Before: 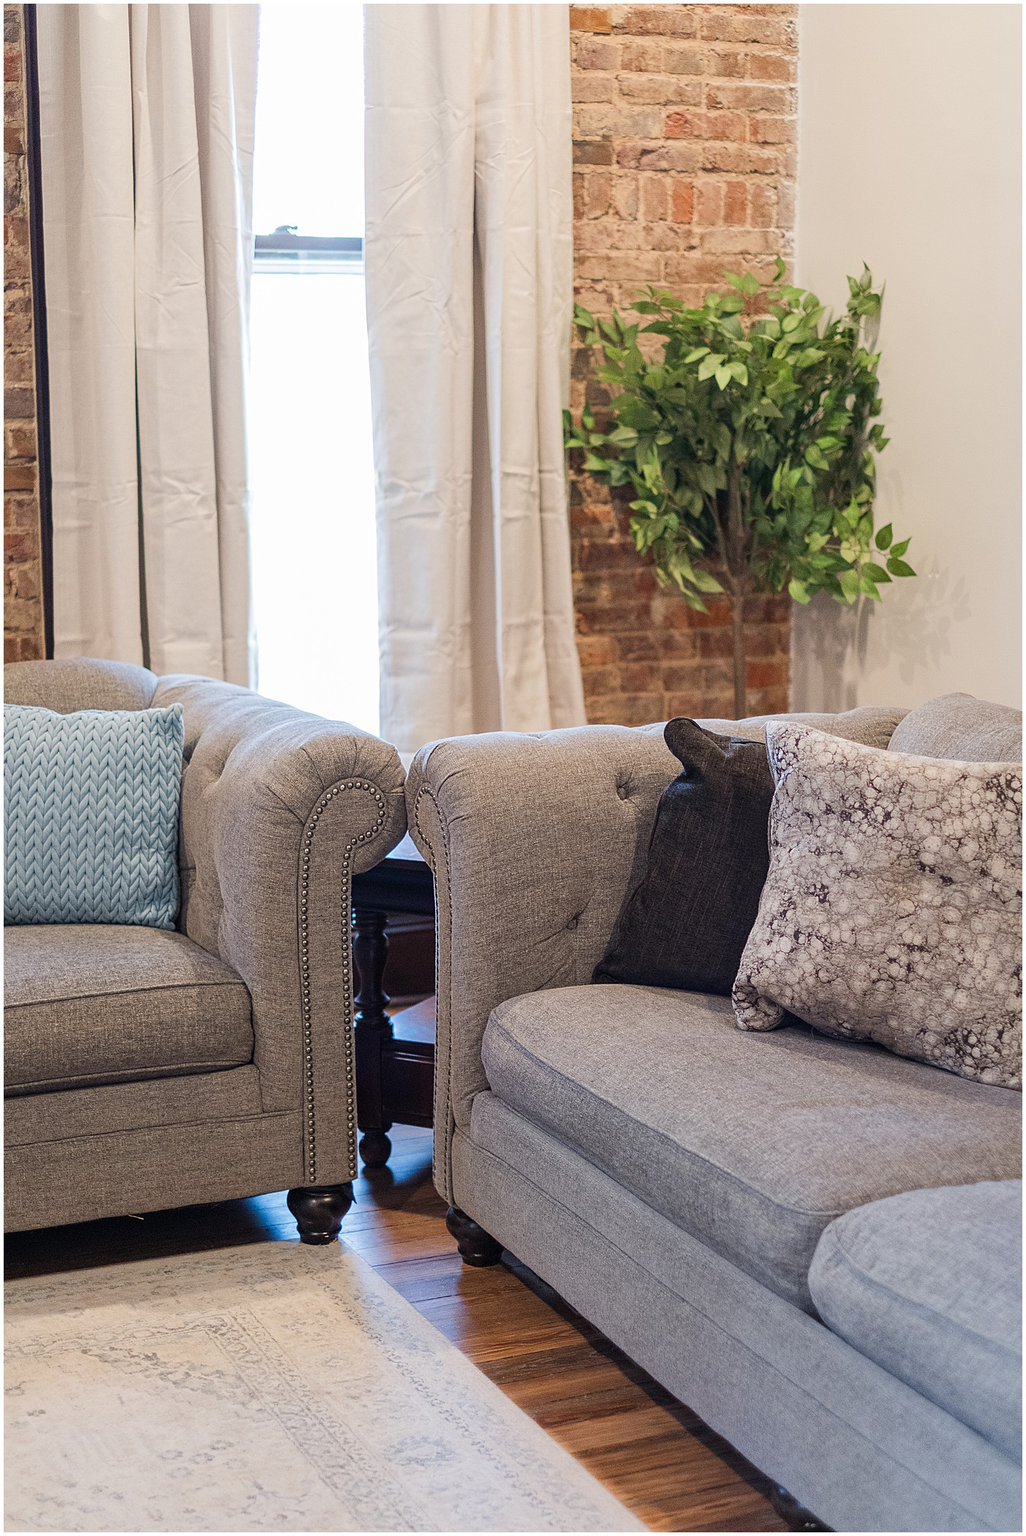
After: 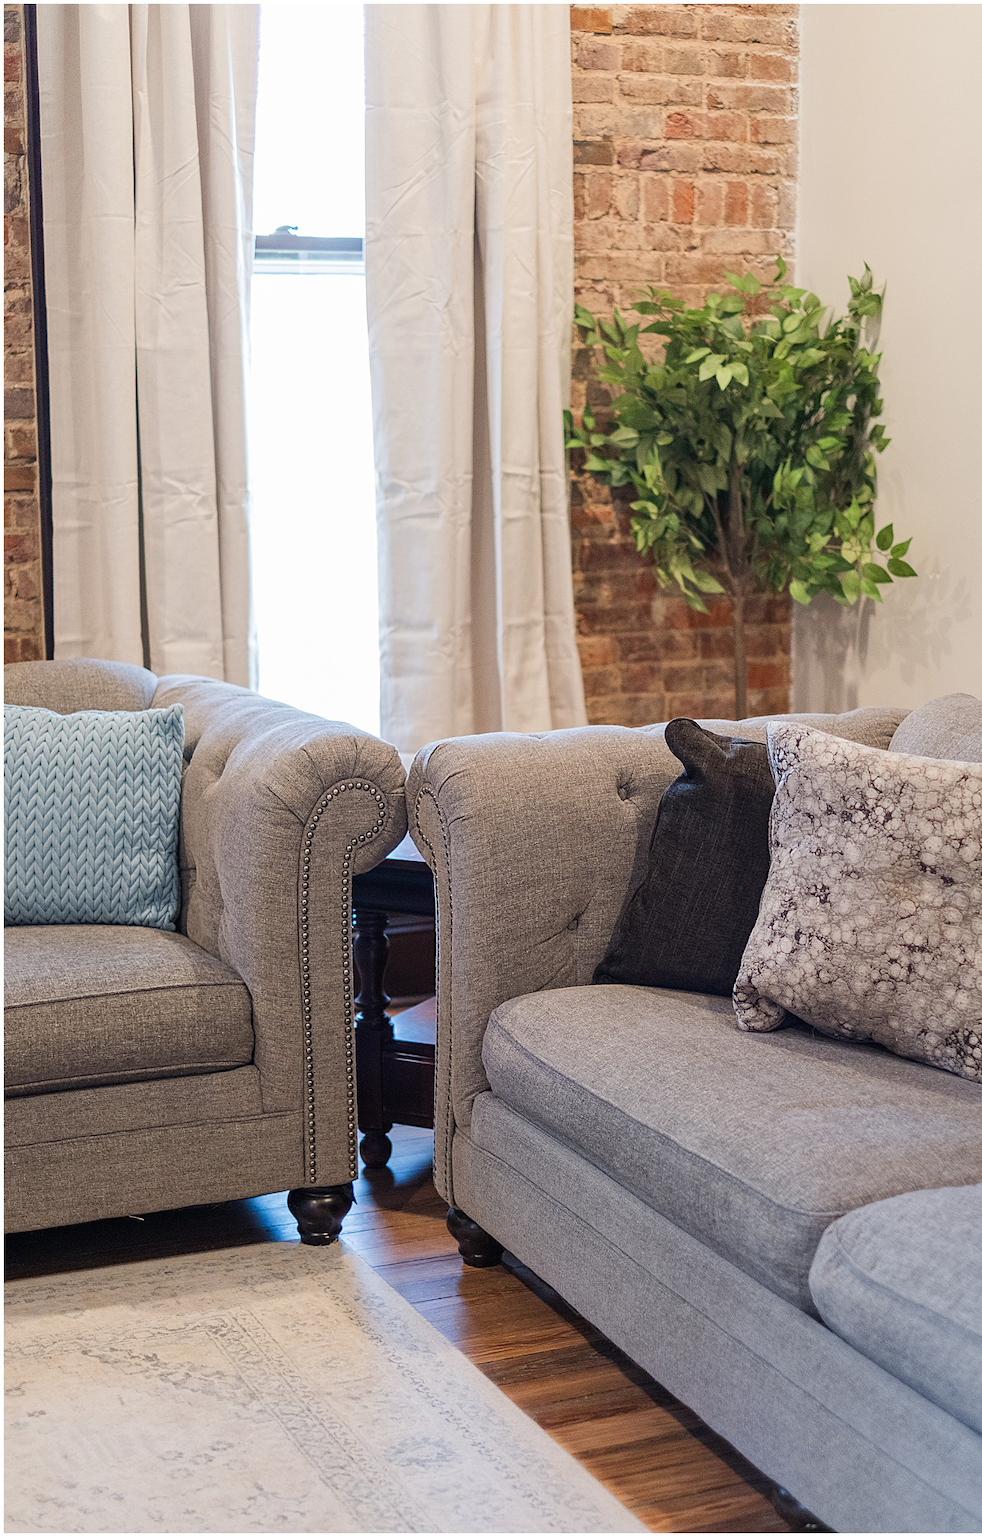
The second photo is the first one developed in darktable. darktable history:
crop: right 4.316%, bottom 0.026%
